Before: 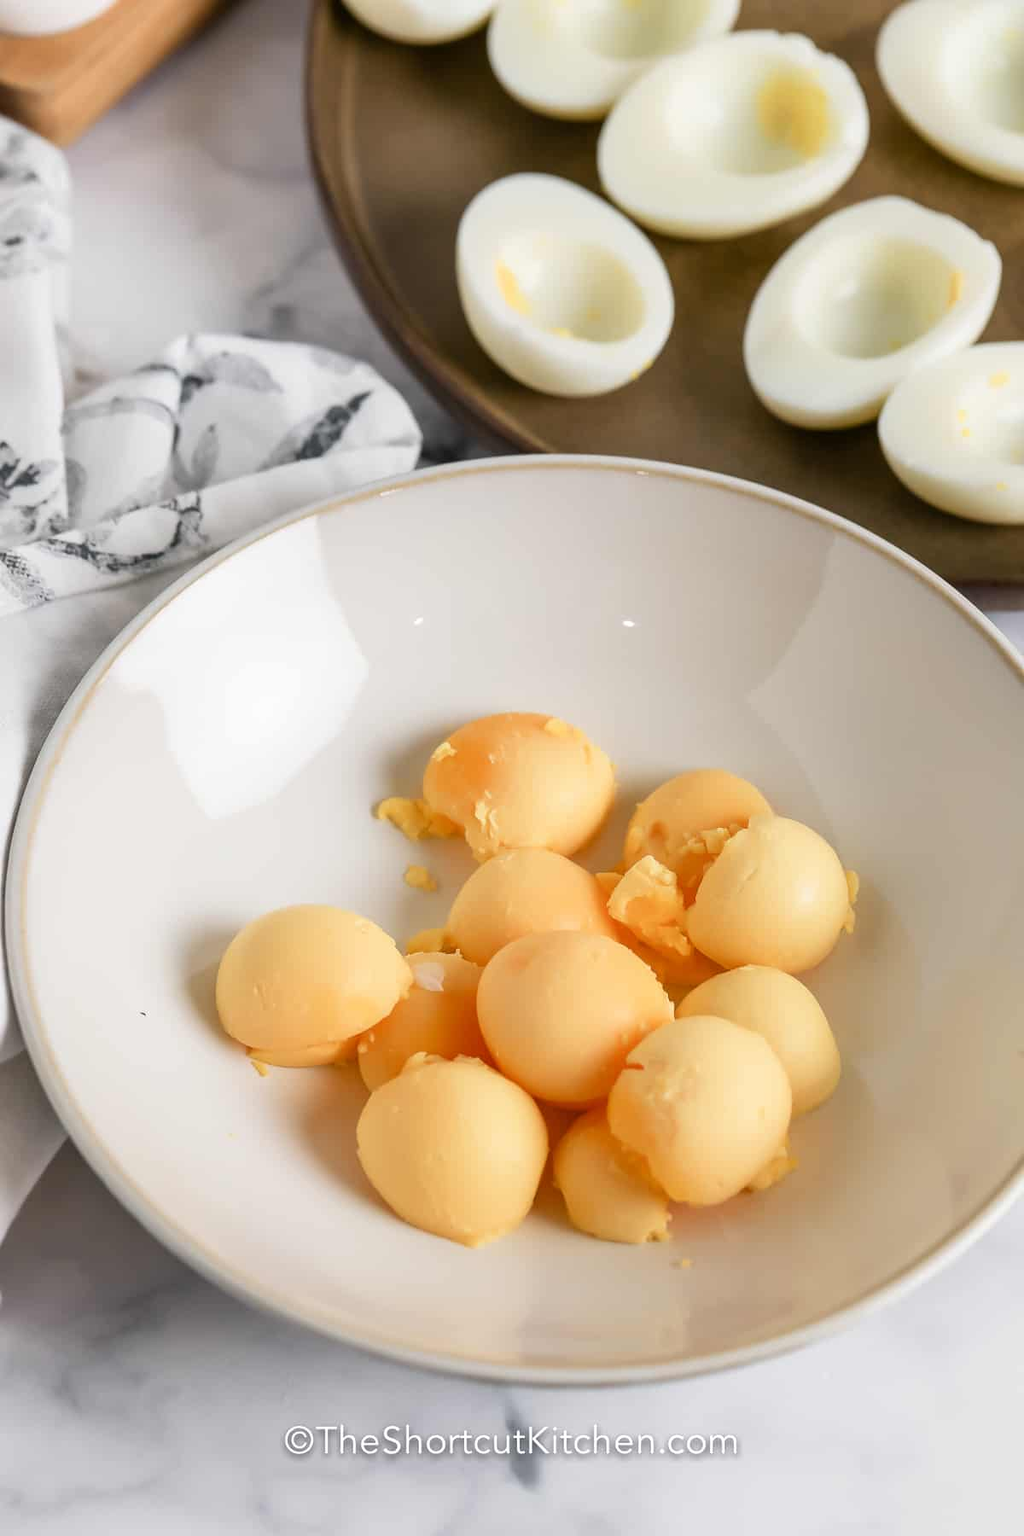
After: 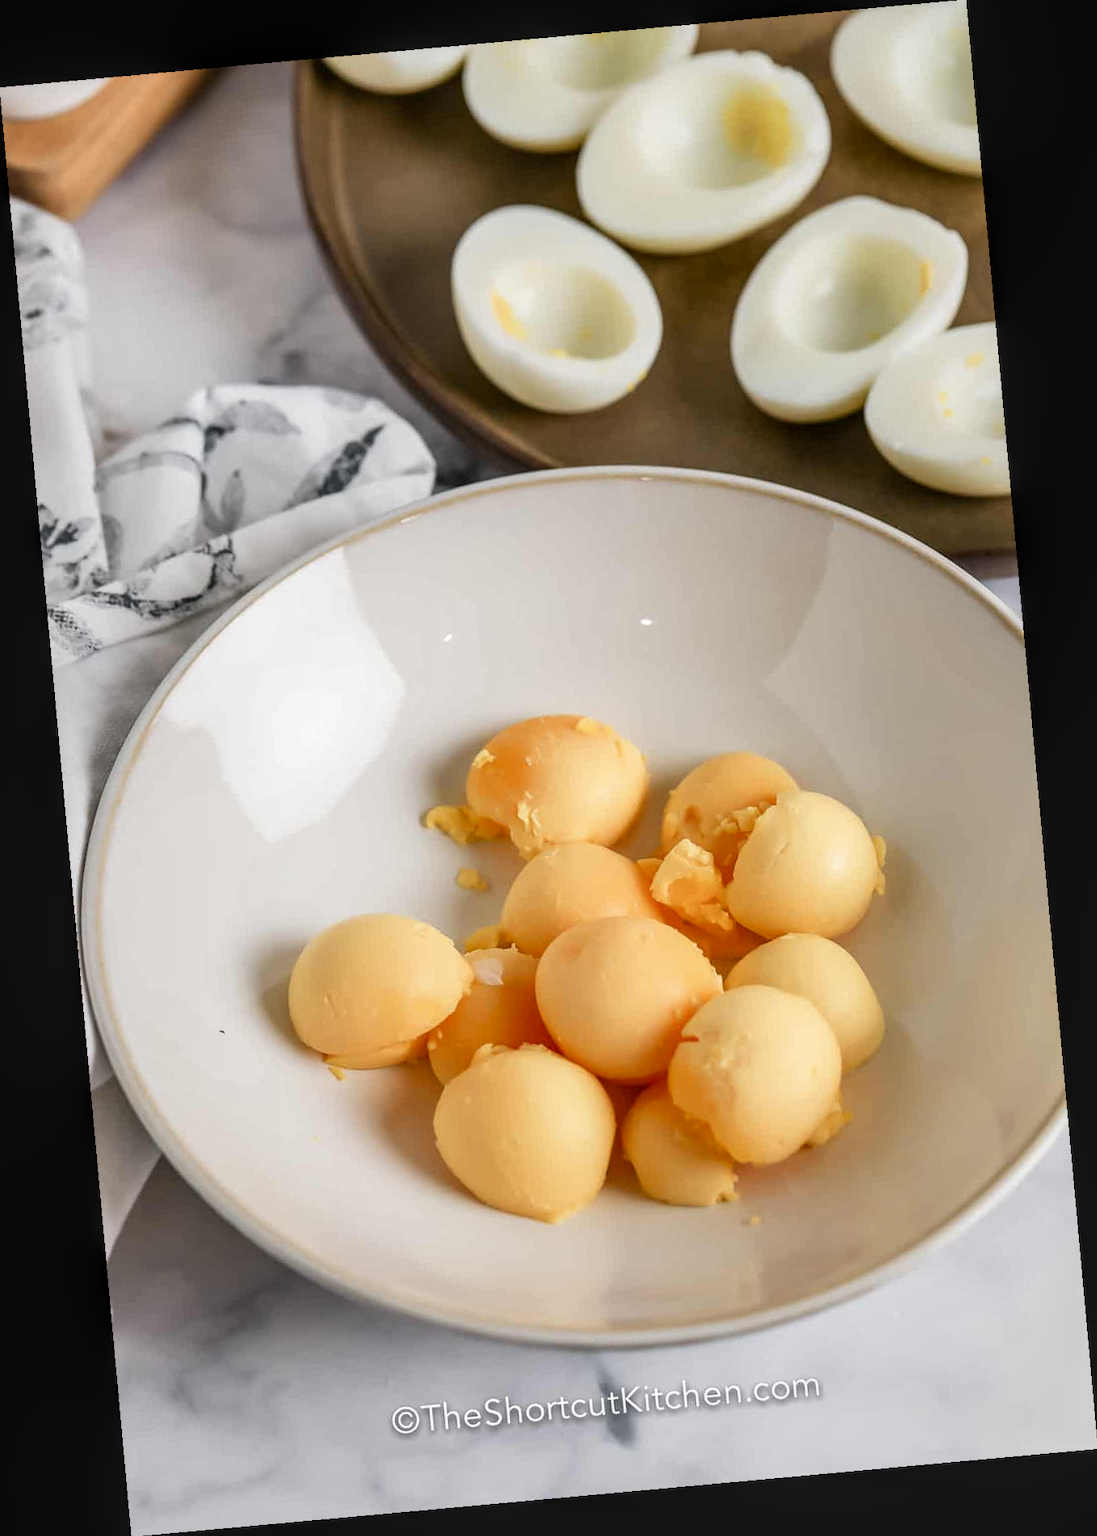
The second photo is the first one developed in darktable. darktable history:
rotate and perspective: rotation -5.2°, automatic cropping off
local contrast: on, module defaults
